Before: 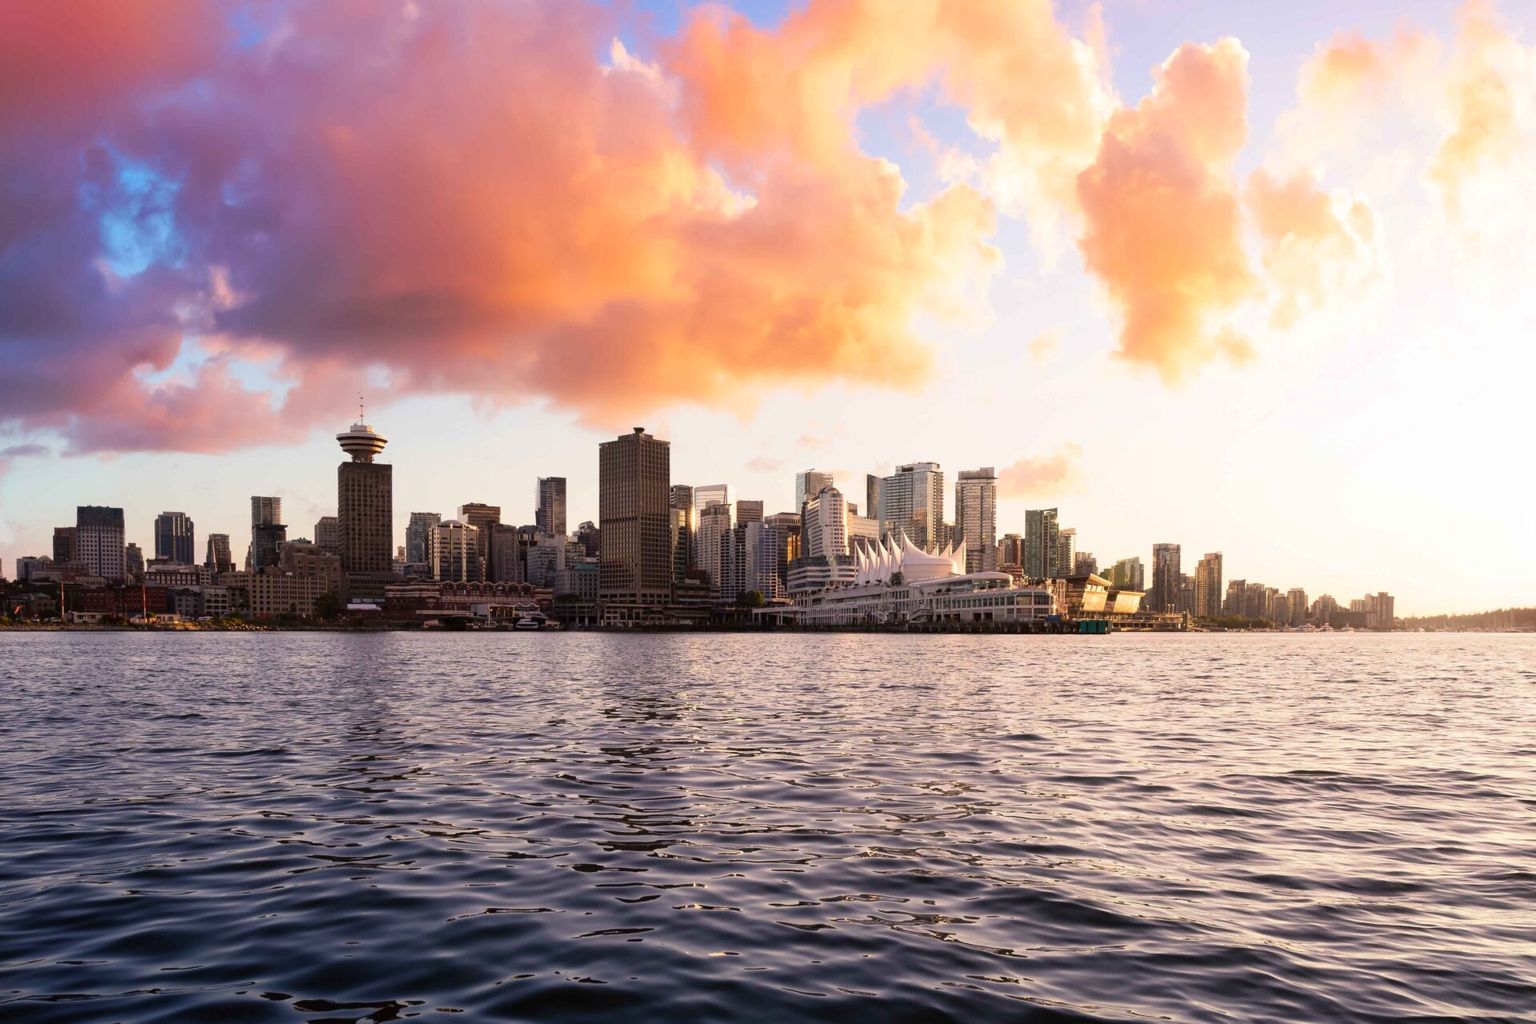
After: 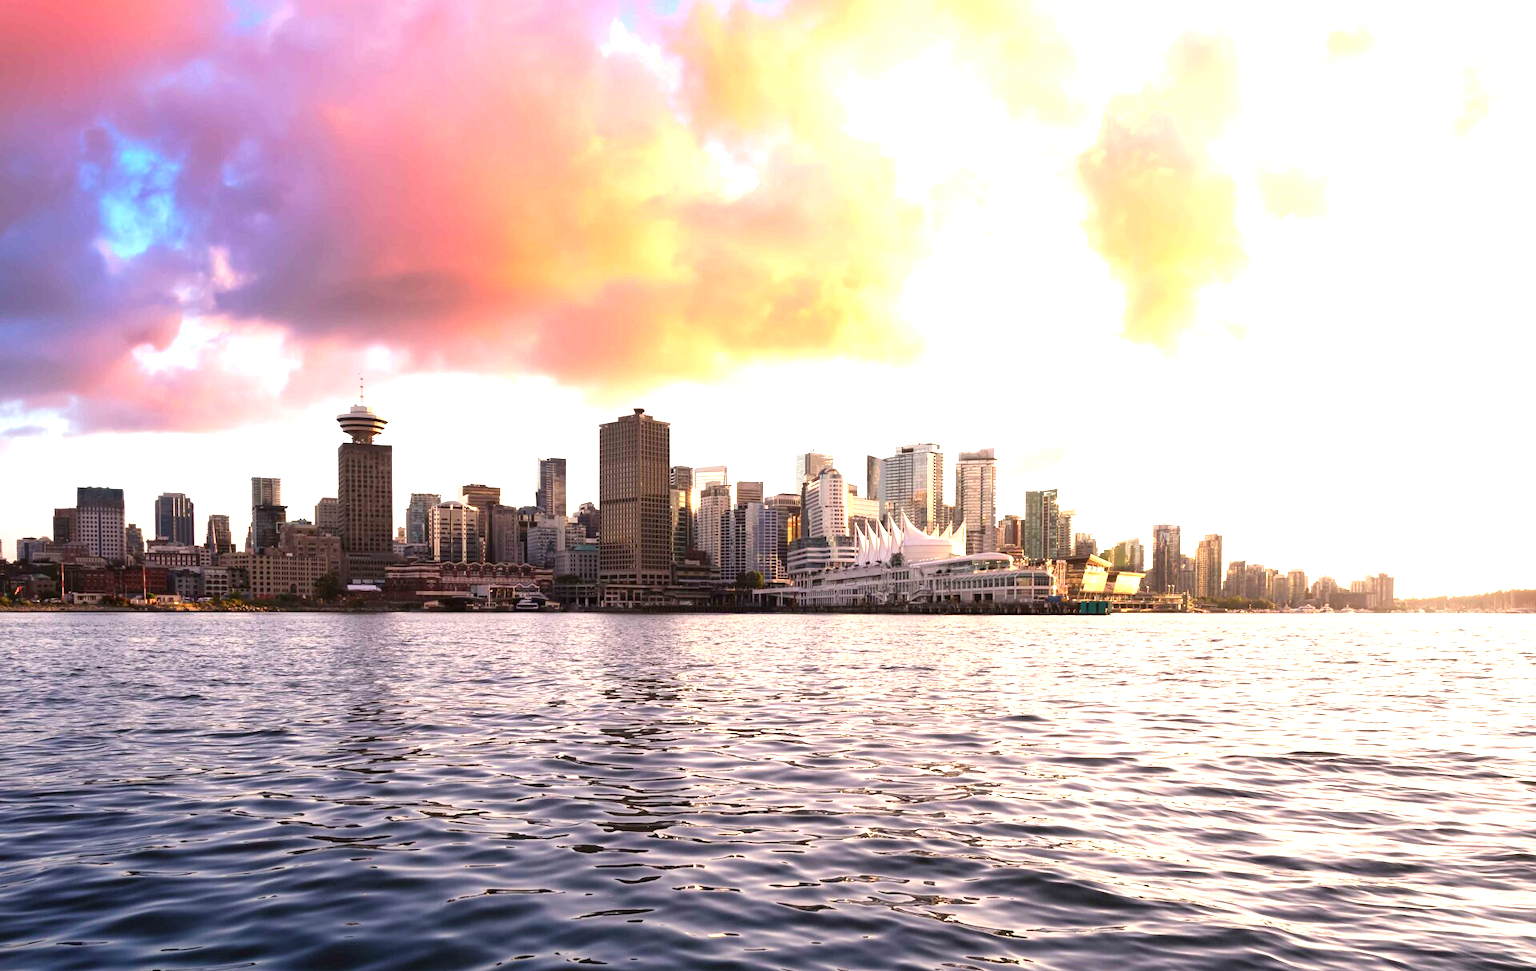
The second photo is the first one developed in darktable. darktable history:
exposure: black level correction 0, exposure 1 EV, compensate highlight preservation false
crop and rotate: top 1.94%, bottom 3.153%
